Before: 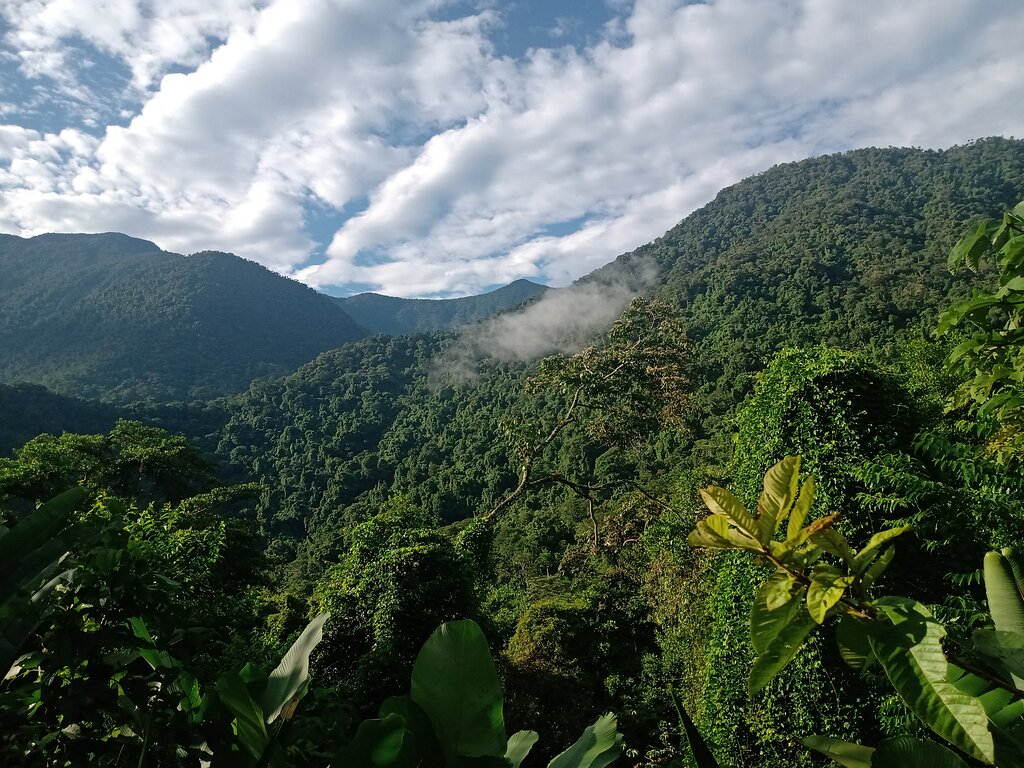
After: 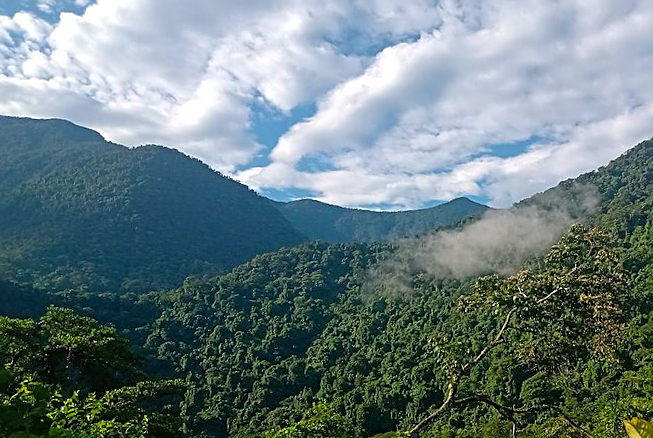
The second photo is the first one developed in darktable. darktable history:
crop and rotate: angle -4.44°, left 2.227%, top 6.927%, right 27.608%, bottom 30.307%
sharpen: on, module defaults
color balance rgb: perceptual saturation grading › global saturation 0.798%, global vibrance 44.926%
